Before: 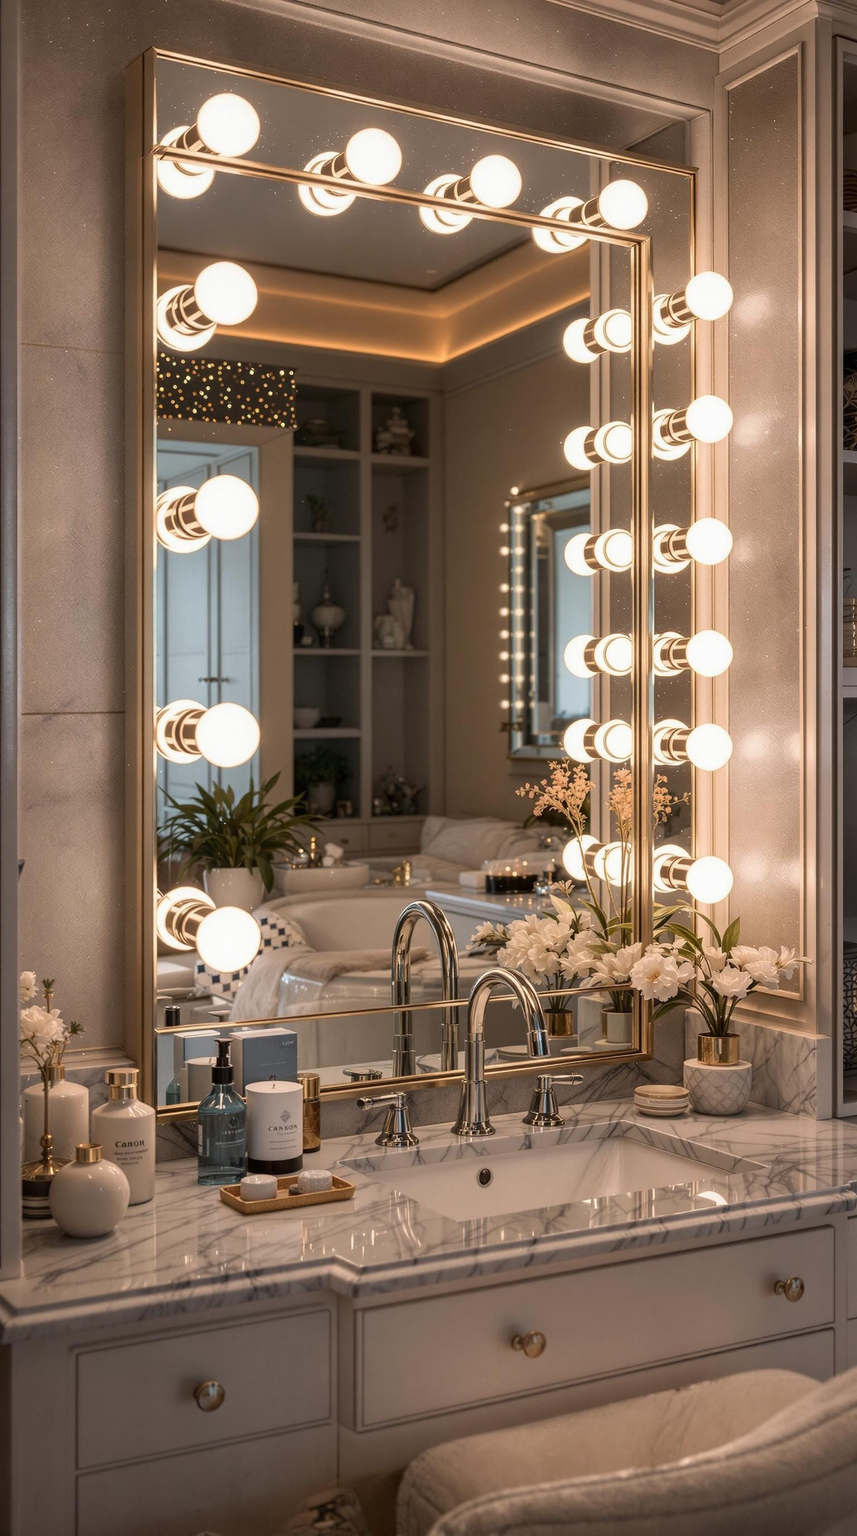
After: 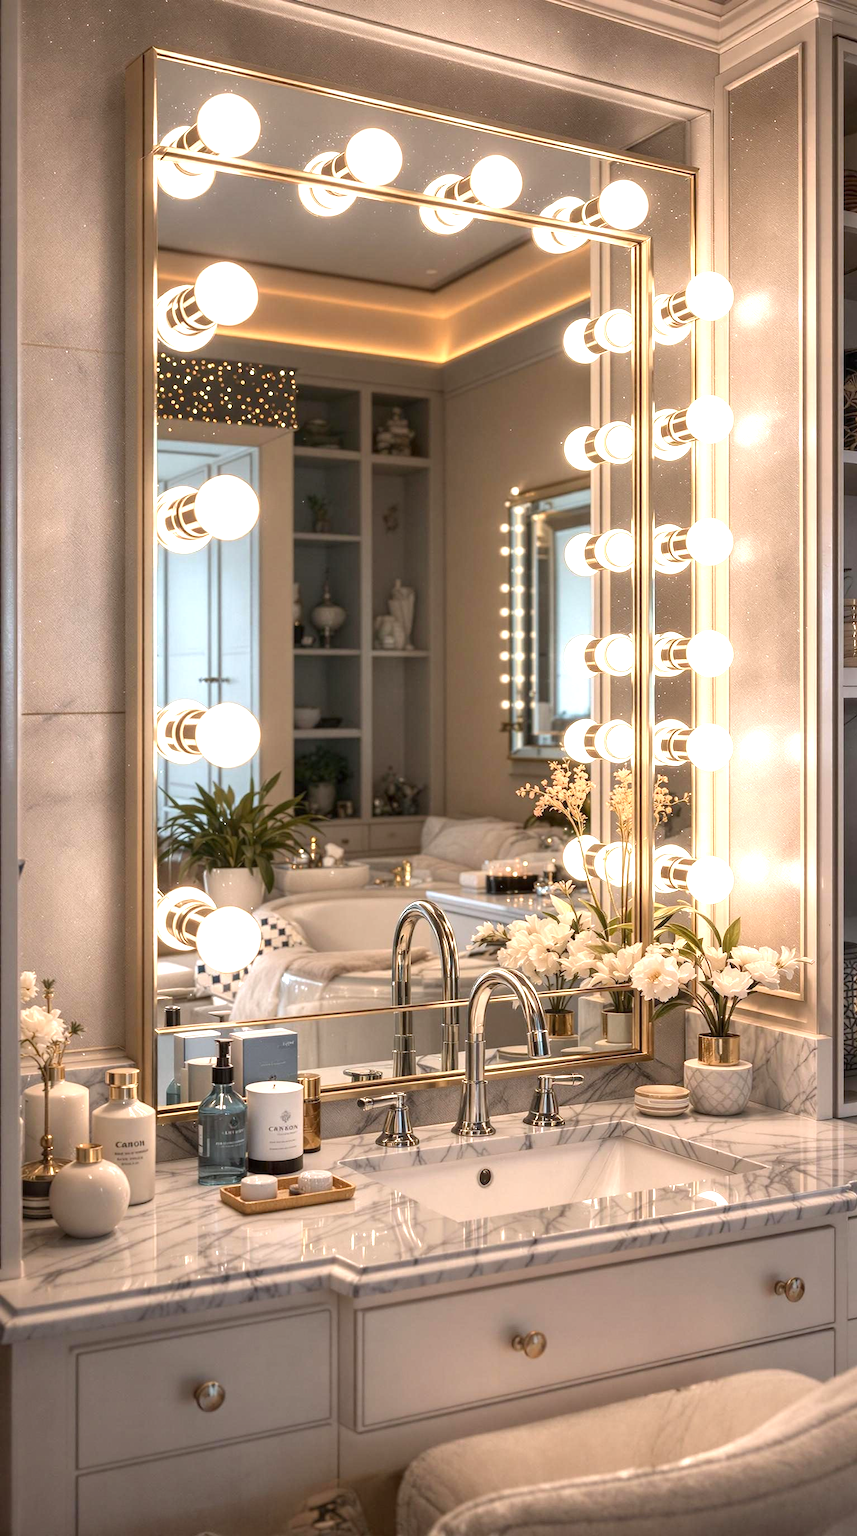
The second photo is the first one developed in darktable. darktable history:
exposure: exposure 1 EV, compensate highlight preservation false
white balance: red 0.982, blue 1.018
